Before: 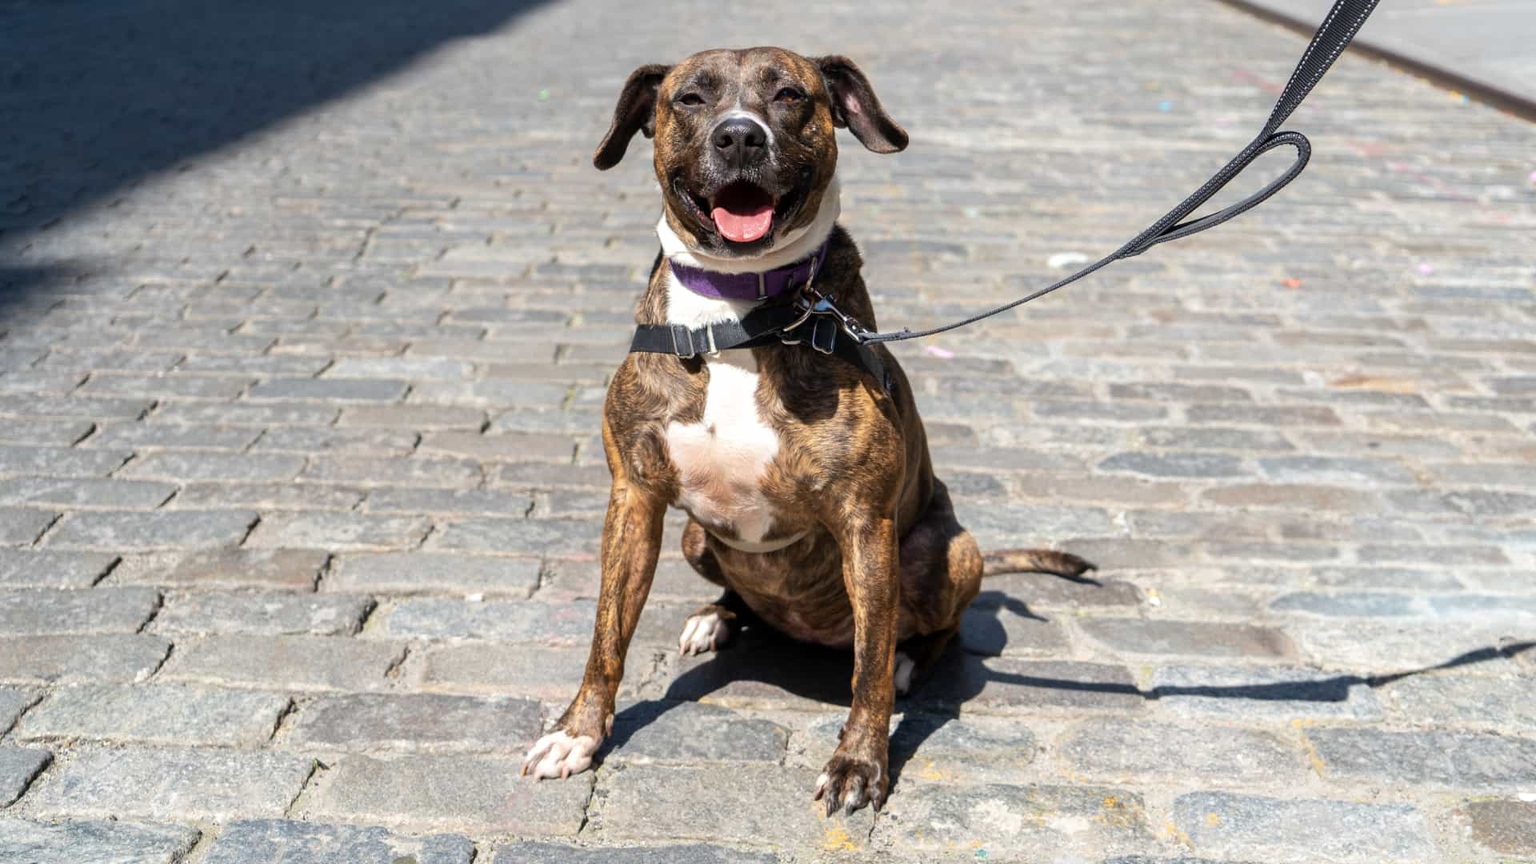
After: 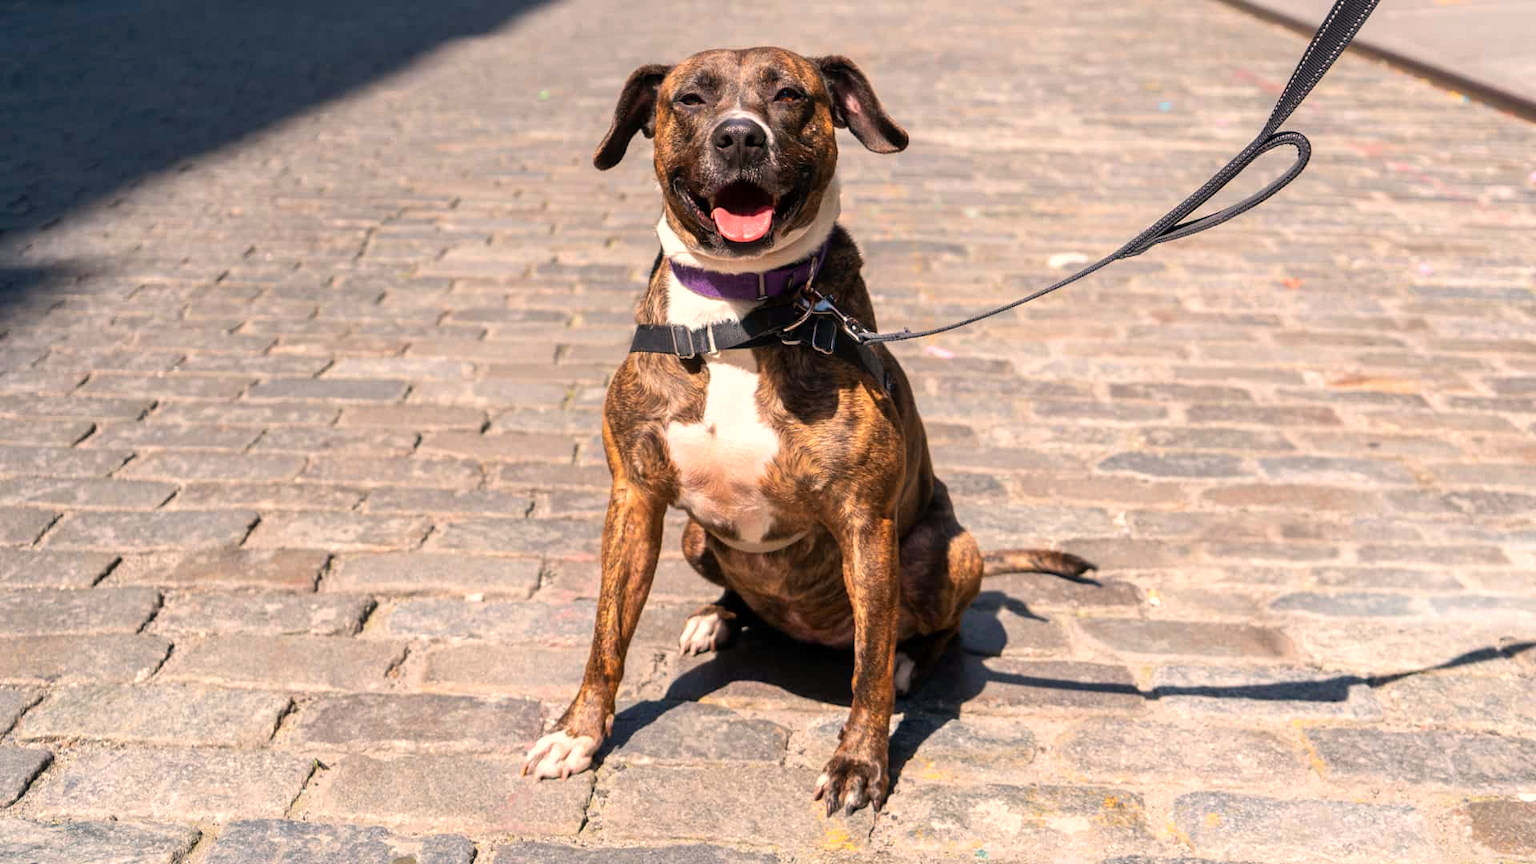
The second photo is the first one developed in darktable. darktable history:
white balance: red 1.127, blue 0.943
contrast brightness saturation: saturation 0.13
